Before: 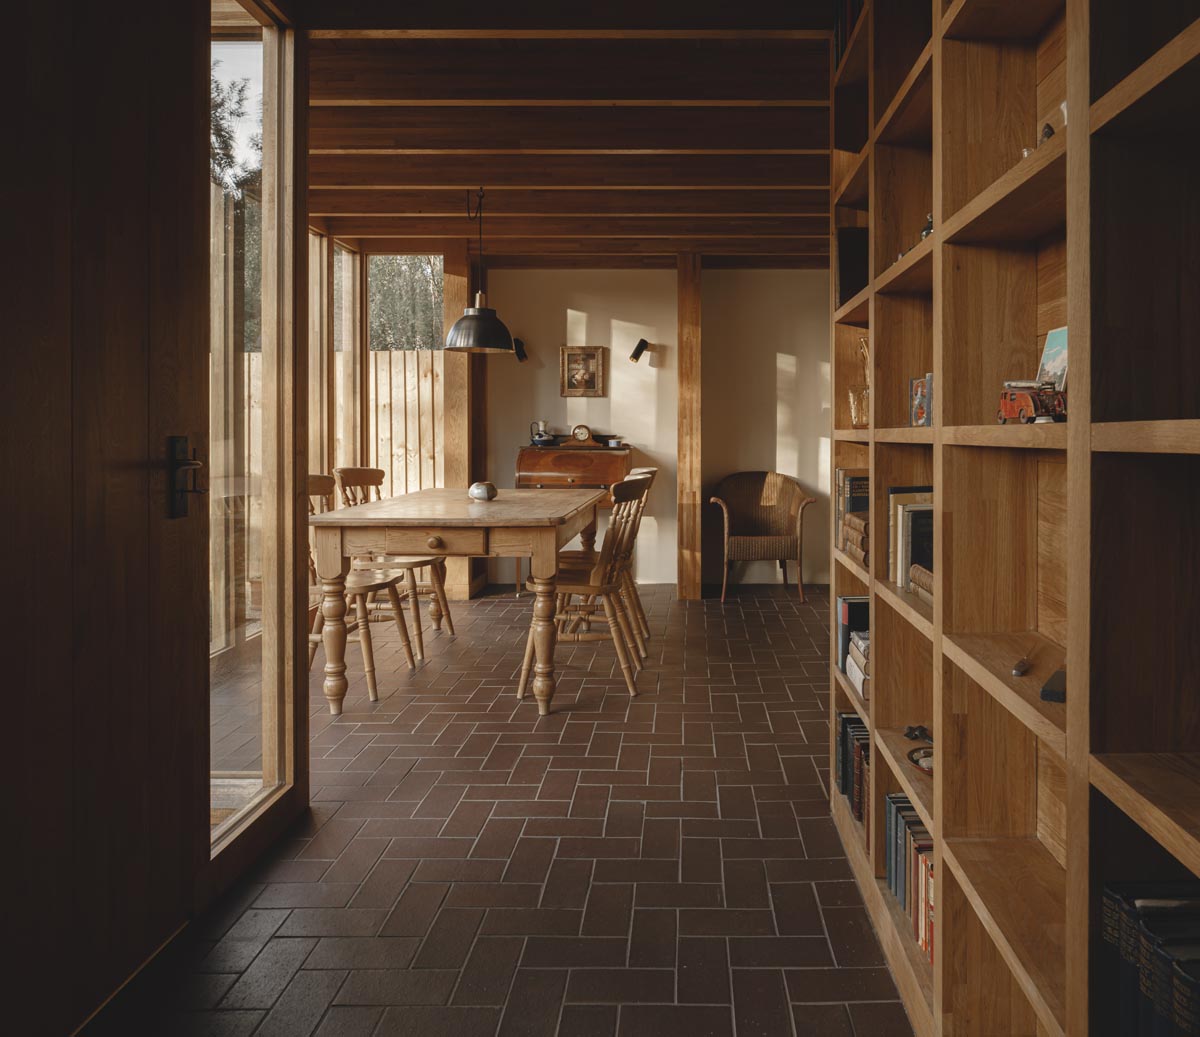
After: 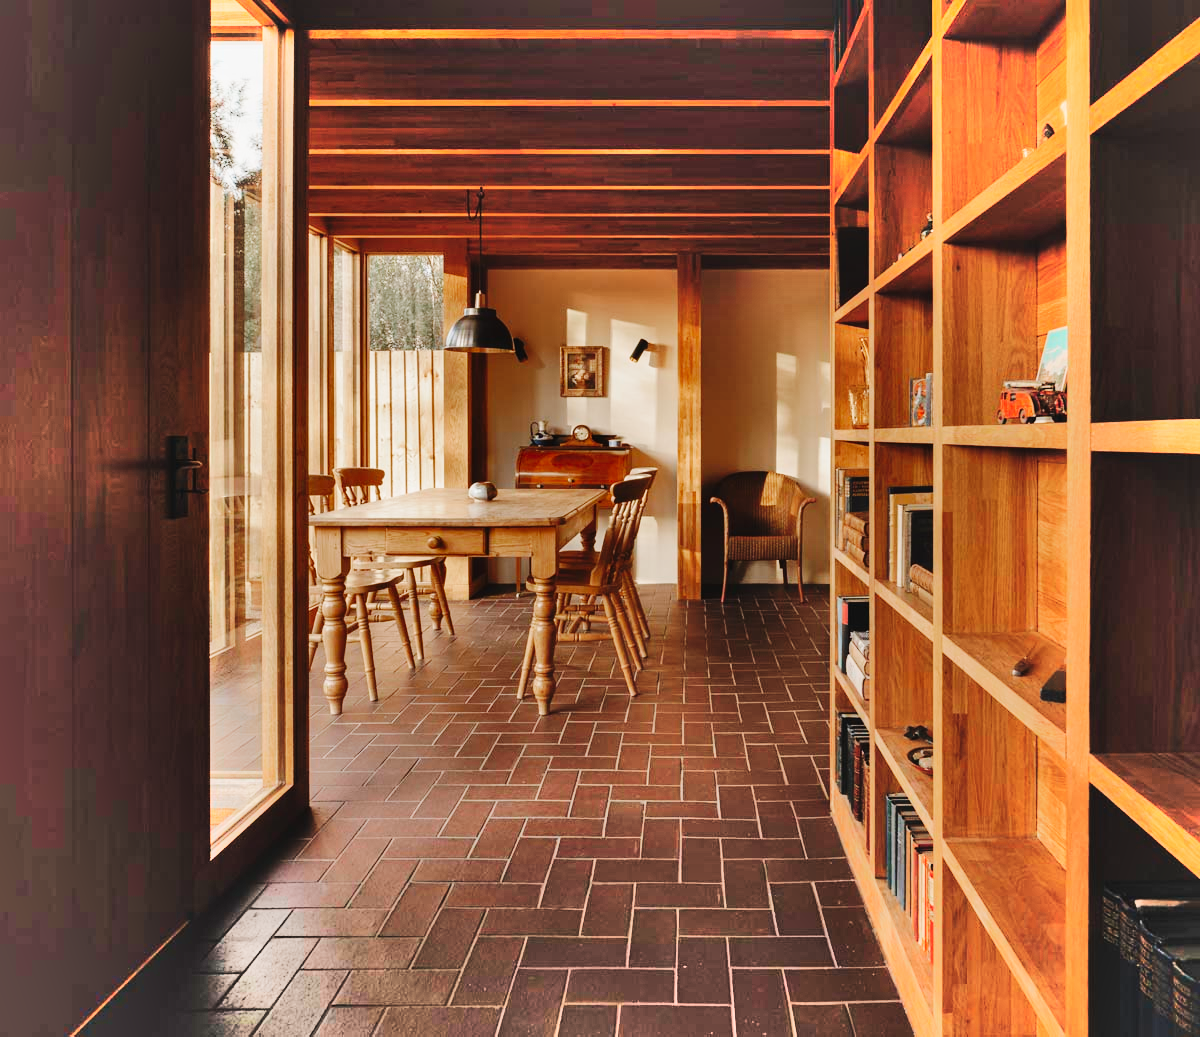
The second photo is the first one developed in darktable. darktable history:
base curve: curves: ch0 [(0, 0) (0.036, 0.025) (0.121, 0.166) (0.206, 0.329) (0.605, 0.79) (1, 1)], preserve colors none
shadows and highlights: radius 123.98, shadows 100, white point adjustment -3, highlights -100, highlights color adjustment 89.84%, soften with gaussian
